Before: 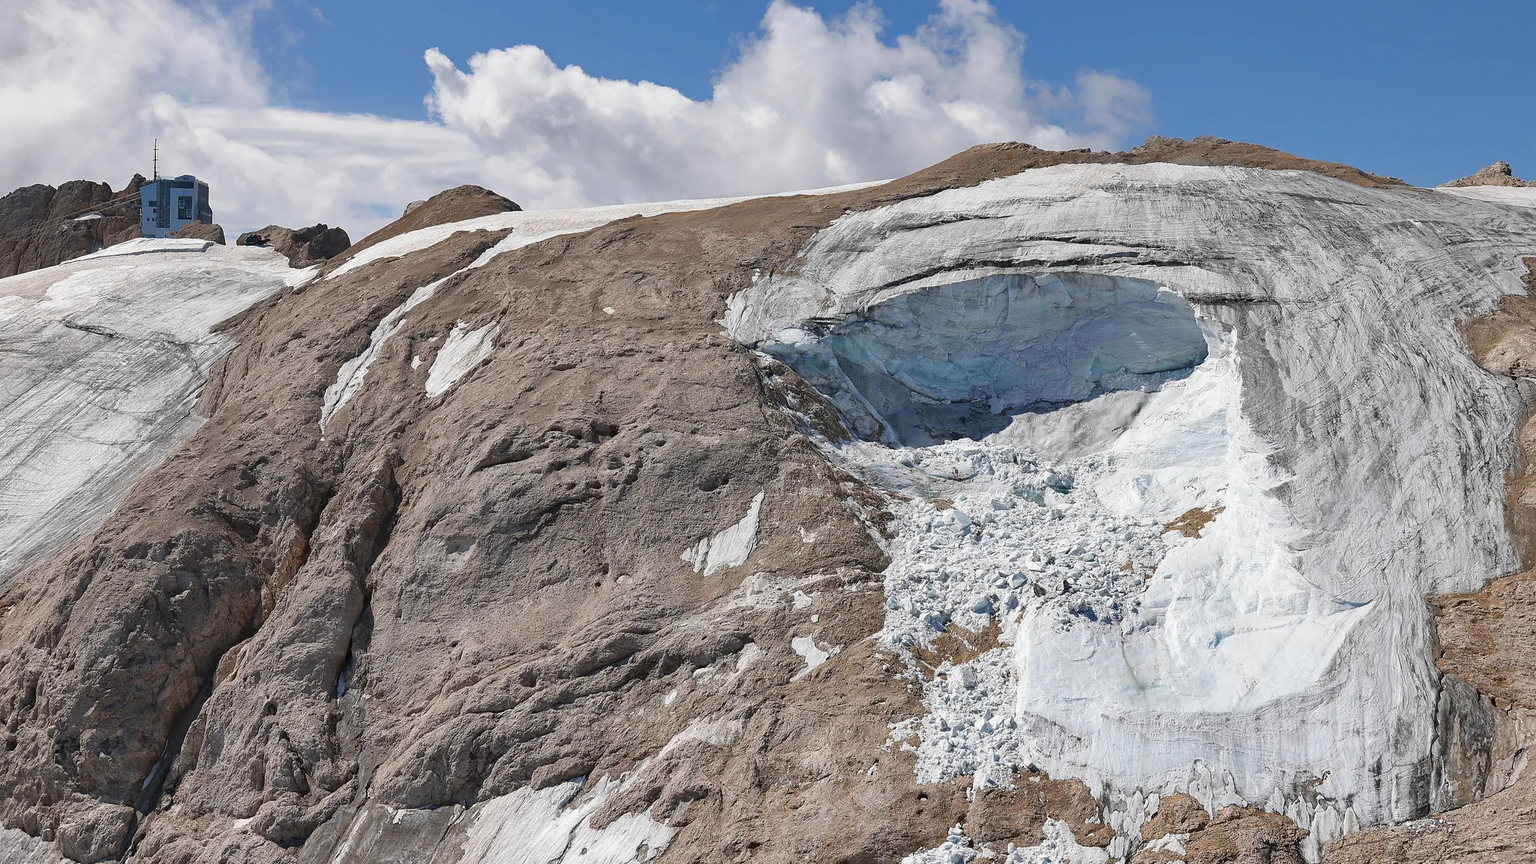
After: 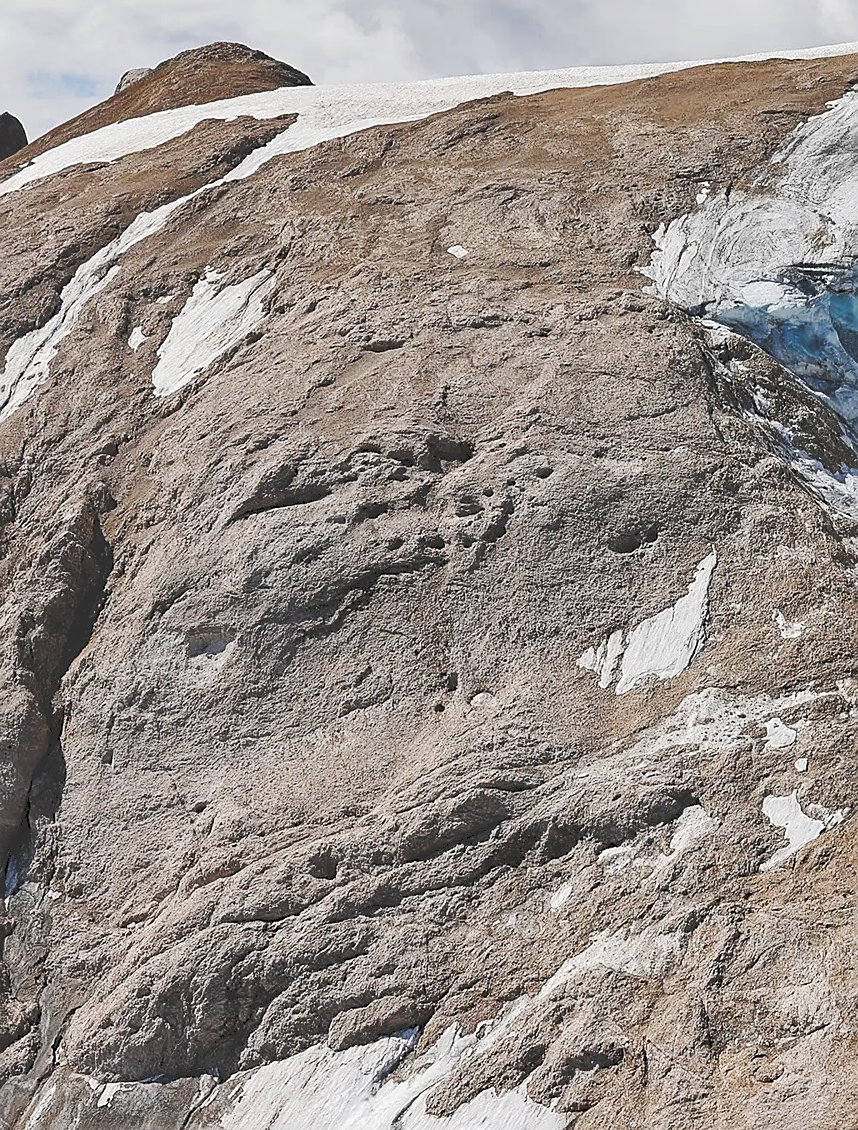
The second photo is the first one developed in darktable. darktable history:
sharpen: on, module defaults
crop and rotate: left 21.77%, top 18.528%, right 44.676%, bottom 2.997%
shadows and highlights: shadows 37.27, highlights -28.18, soften with gaussian
tone curve: curves: ch0 [(0, 0) (0.003, 0.174) (0.011, 0.178) (0.025, 0.182) (0.044, 0.185) (0.069, 0.191) (0.1, 0.194) (0.136, 0.199) (0.177, 0.219) (0.224, 0.246) (0.277, 0.284) (0.335, 0.35) (0.399, 0.43) (0.468, 0.539) (0.543, 0.637) (0.623, 0.711) (0.709, 0.799) (0.801, 0.865) (0.898, 0.914) (1, 1)], preserve colors none
